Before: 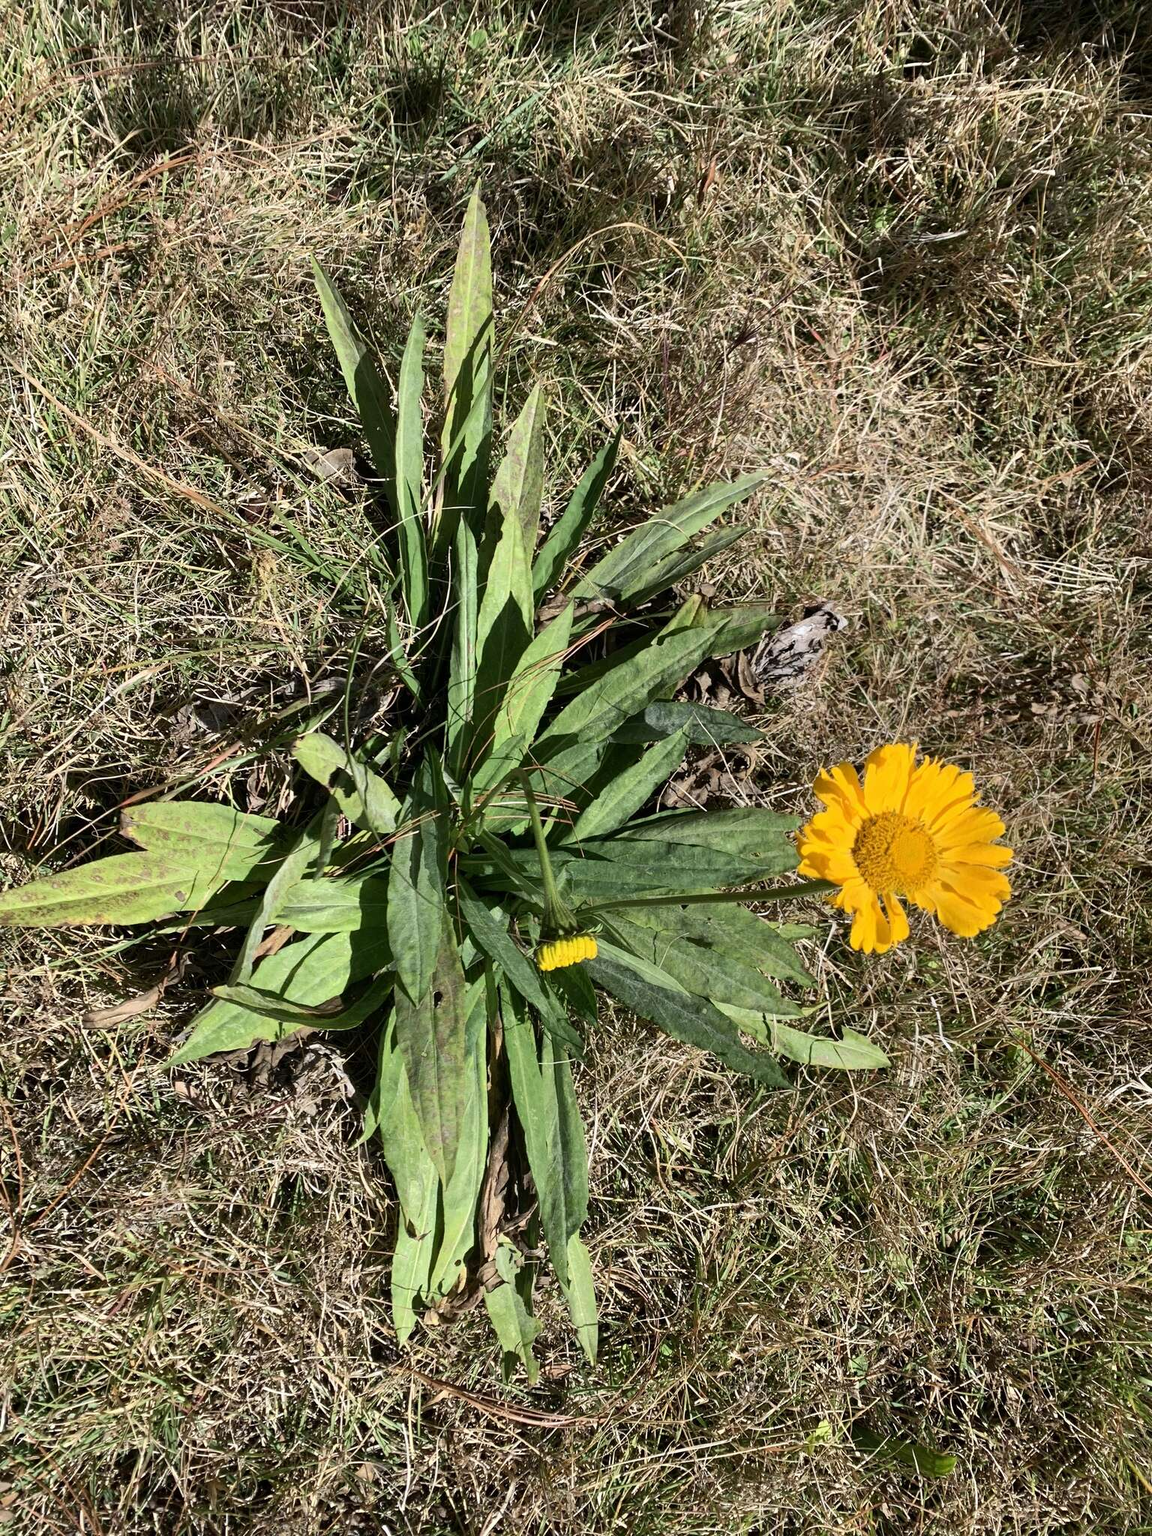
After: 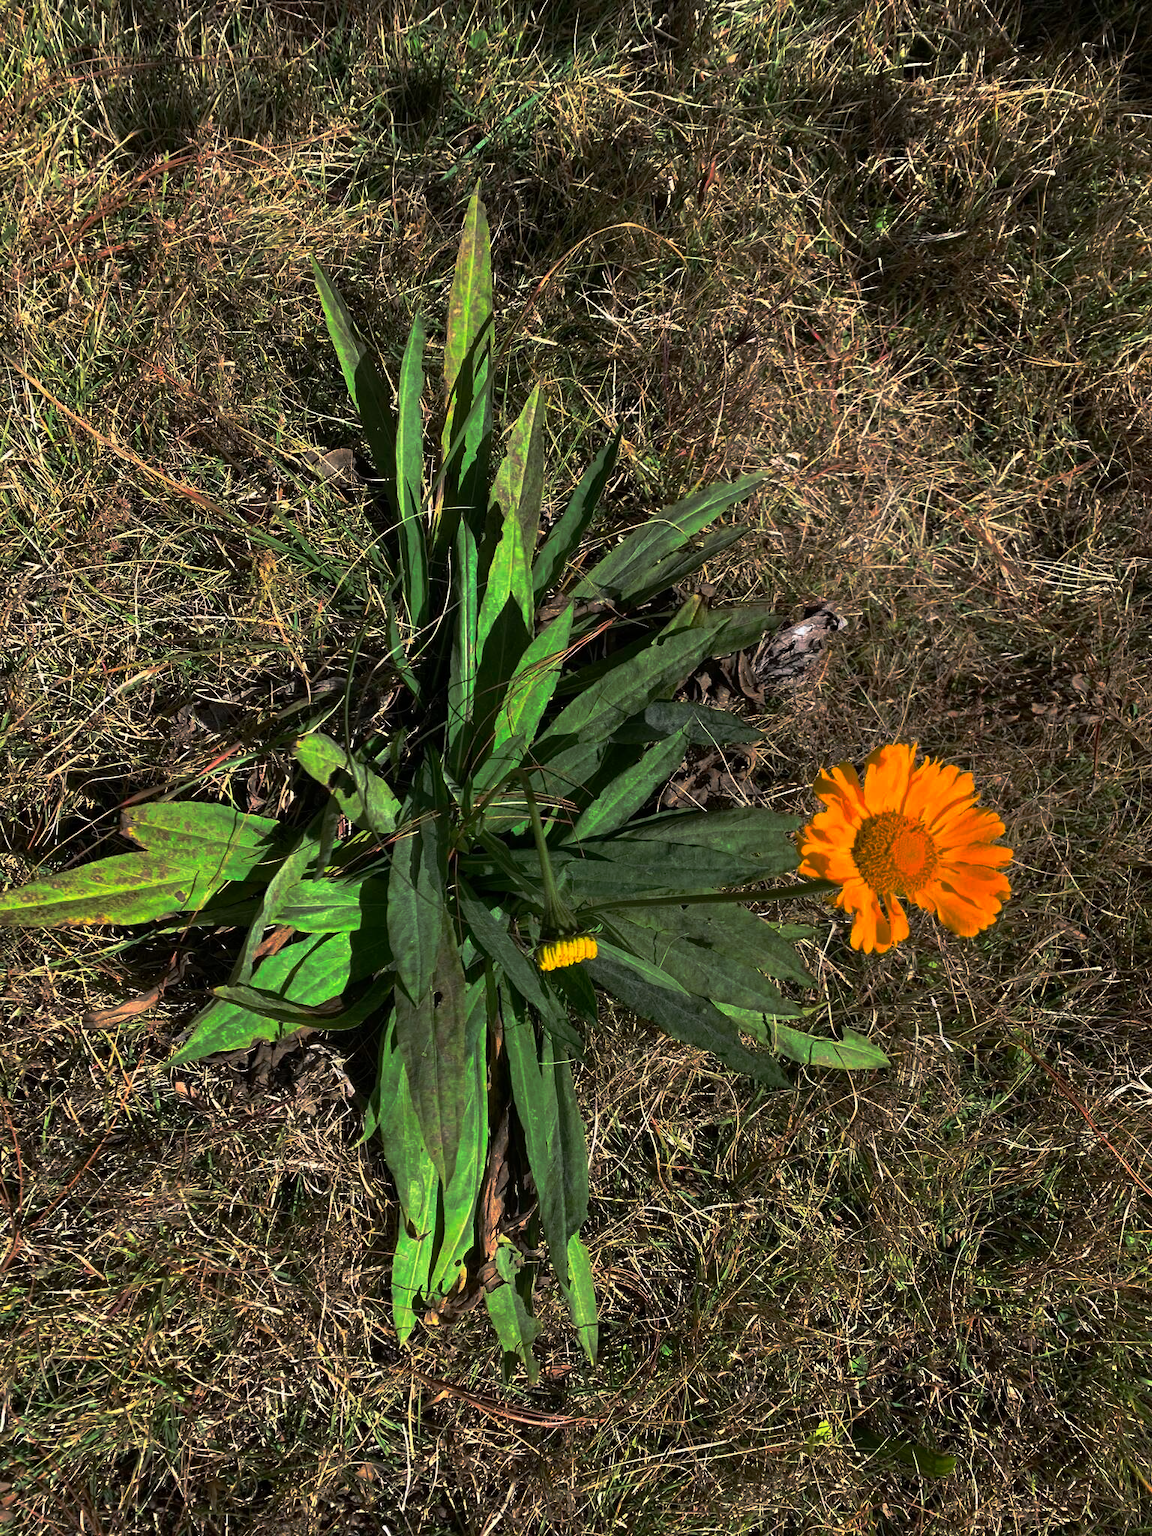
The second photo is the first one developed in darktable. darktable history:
base curve: curves: ch0 [(0, 0) (0.564, 0.291) (0.802, 0.731) (1, 1)], preserve colors none
